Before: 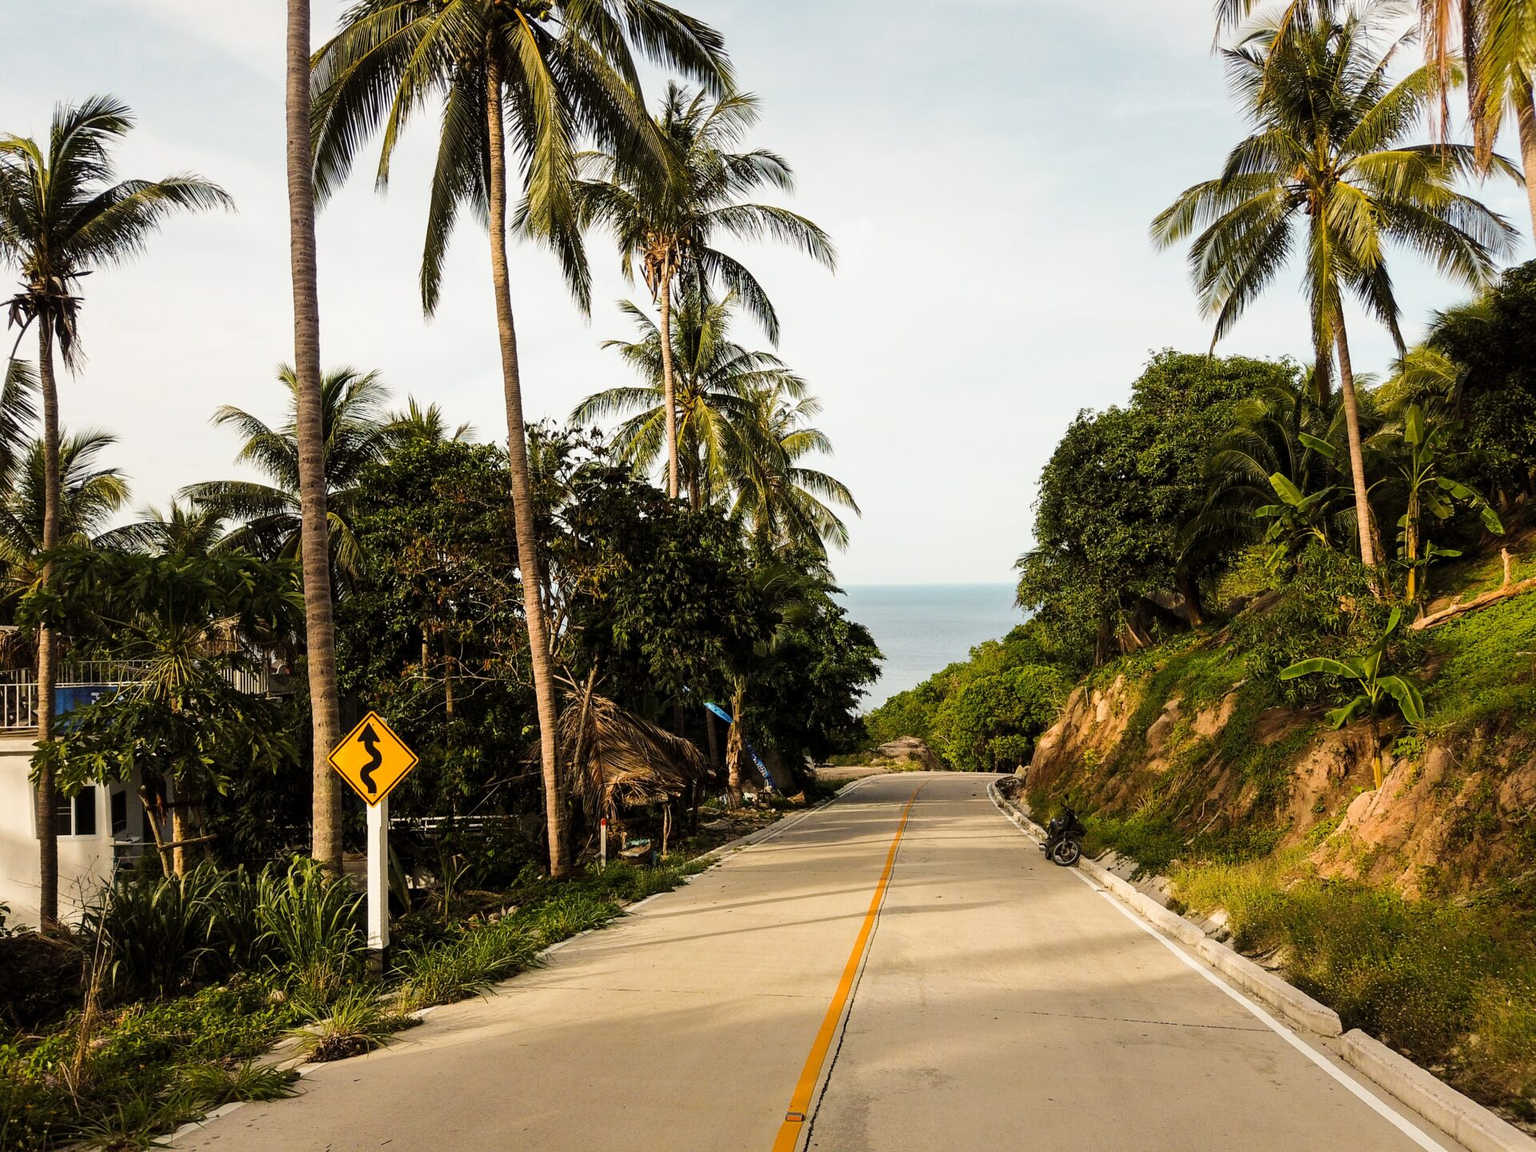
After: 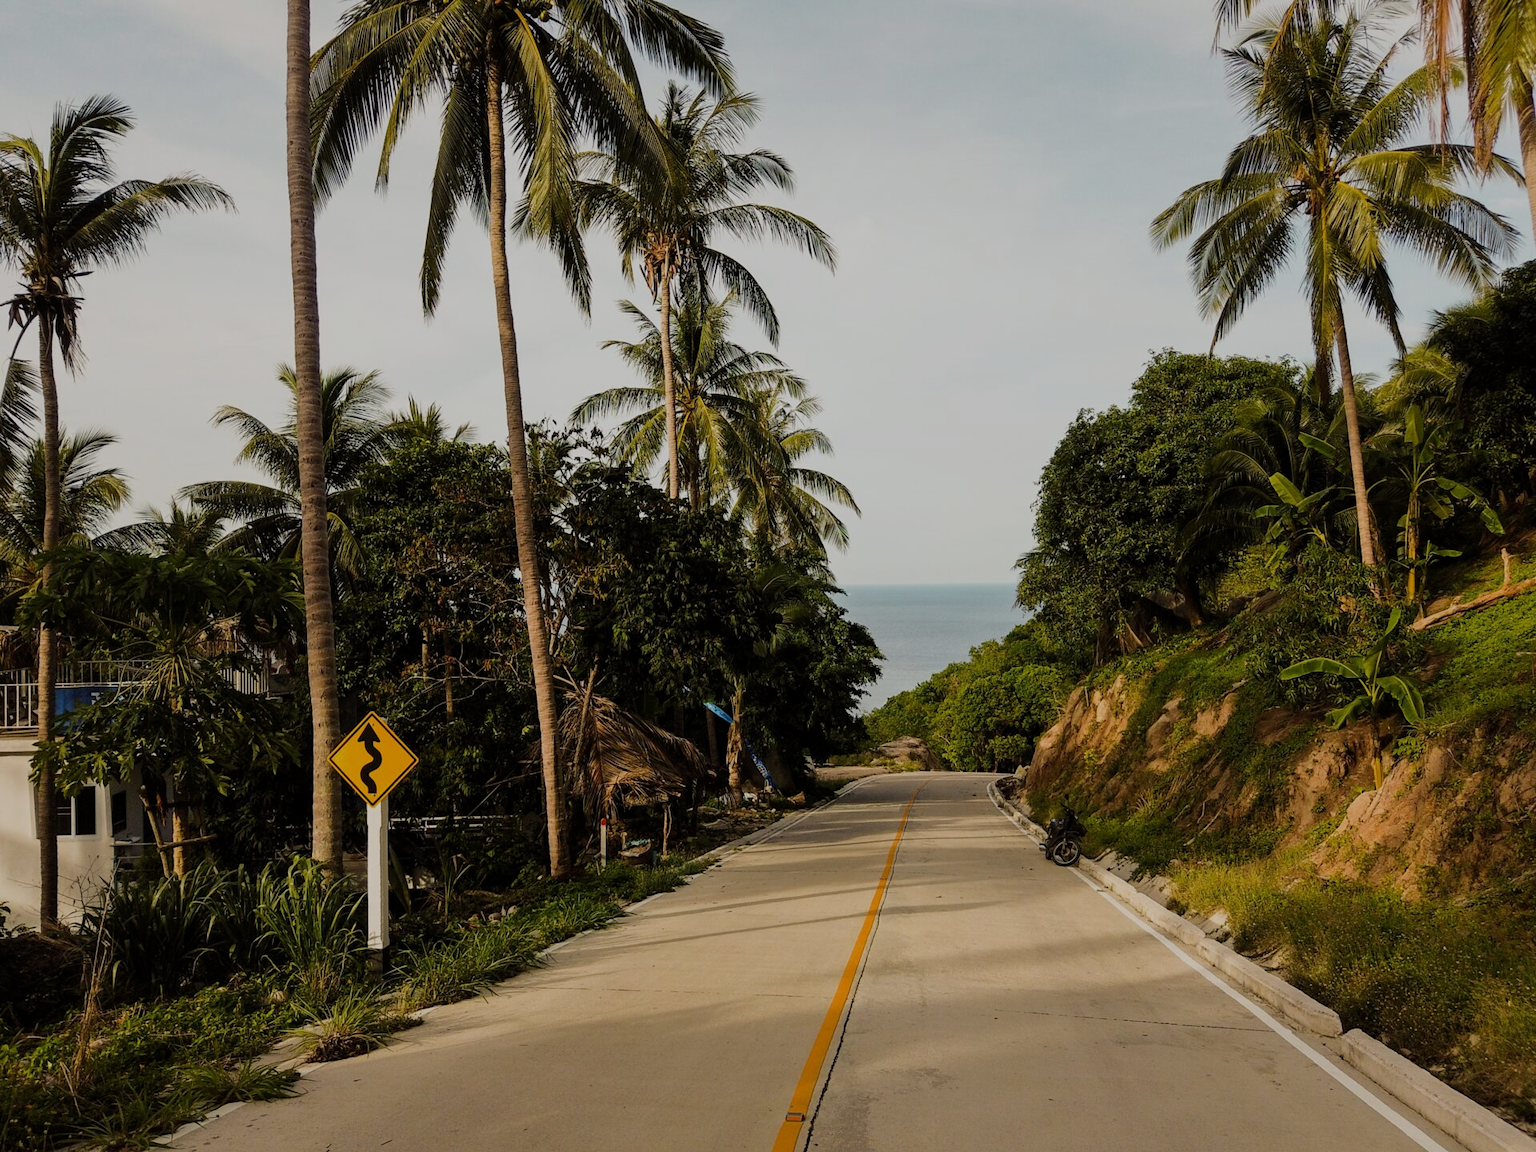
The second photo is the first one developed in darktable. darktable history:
exposure: black level correction 0, exposure -0.818 EV, compensate exposure bias true, compensate highlight preservation false
